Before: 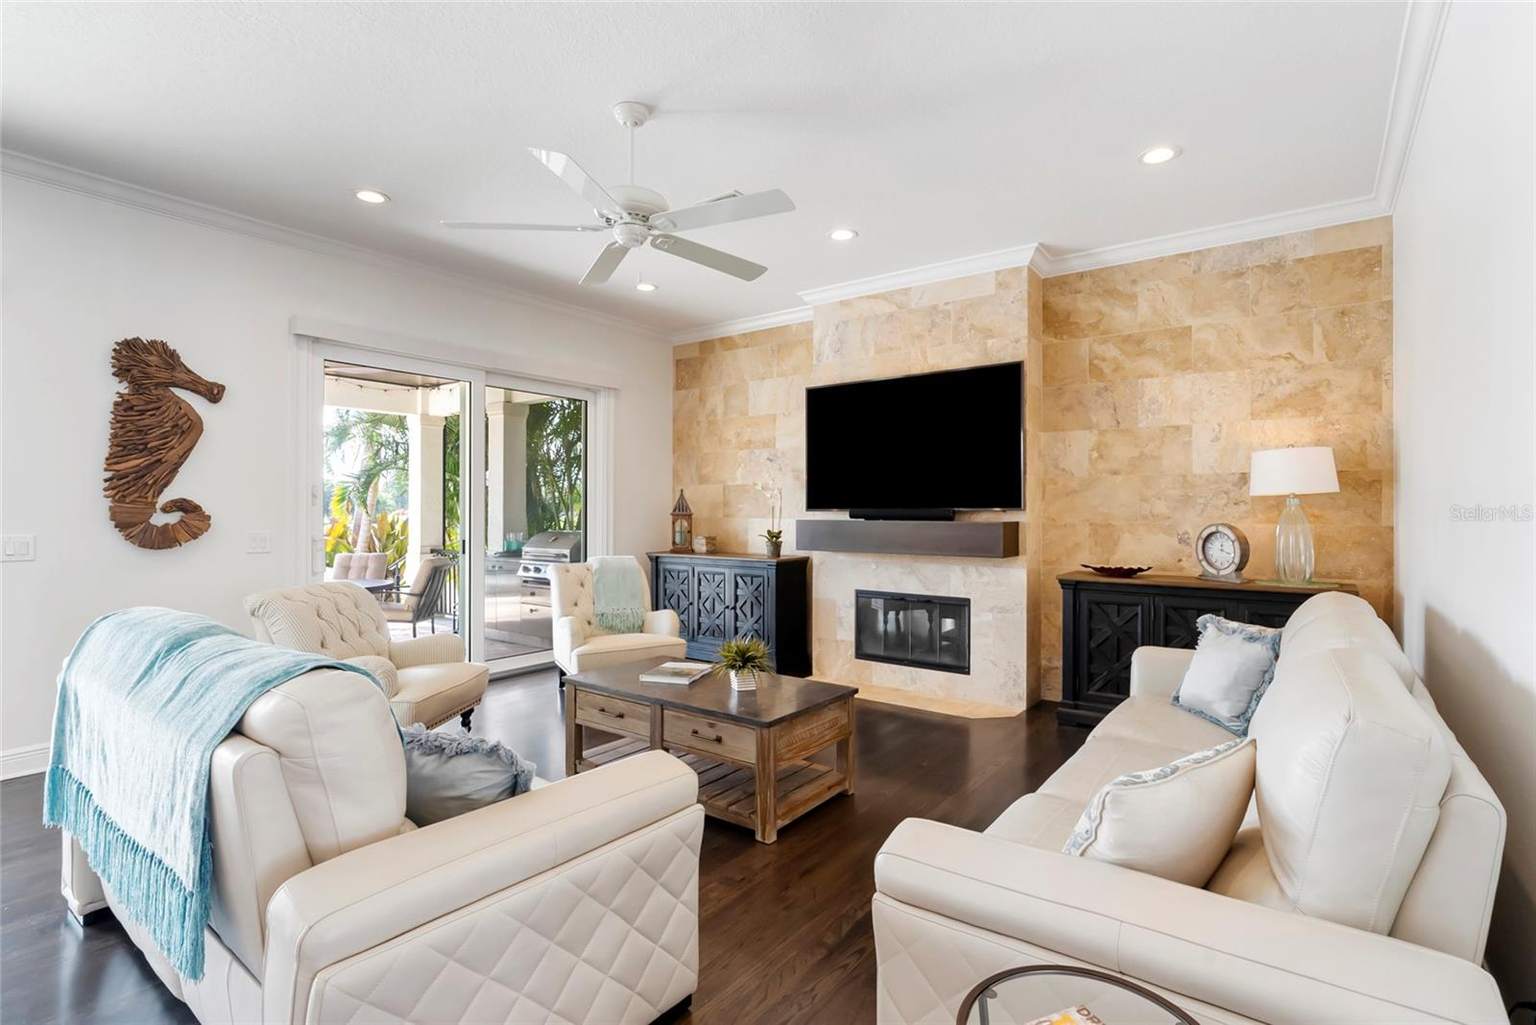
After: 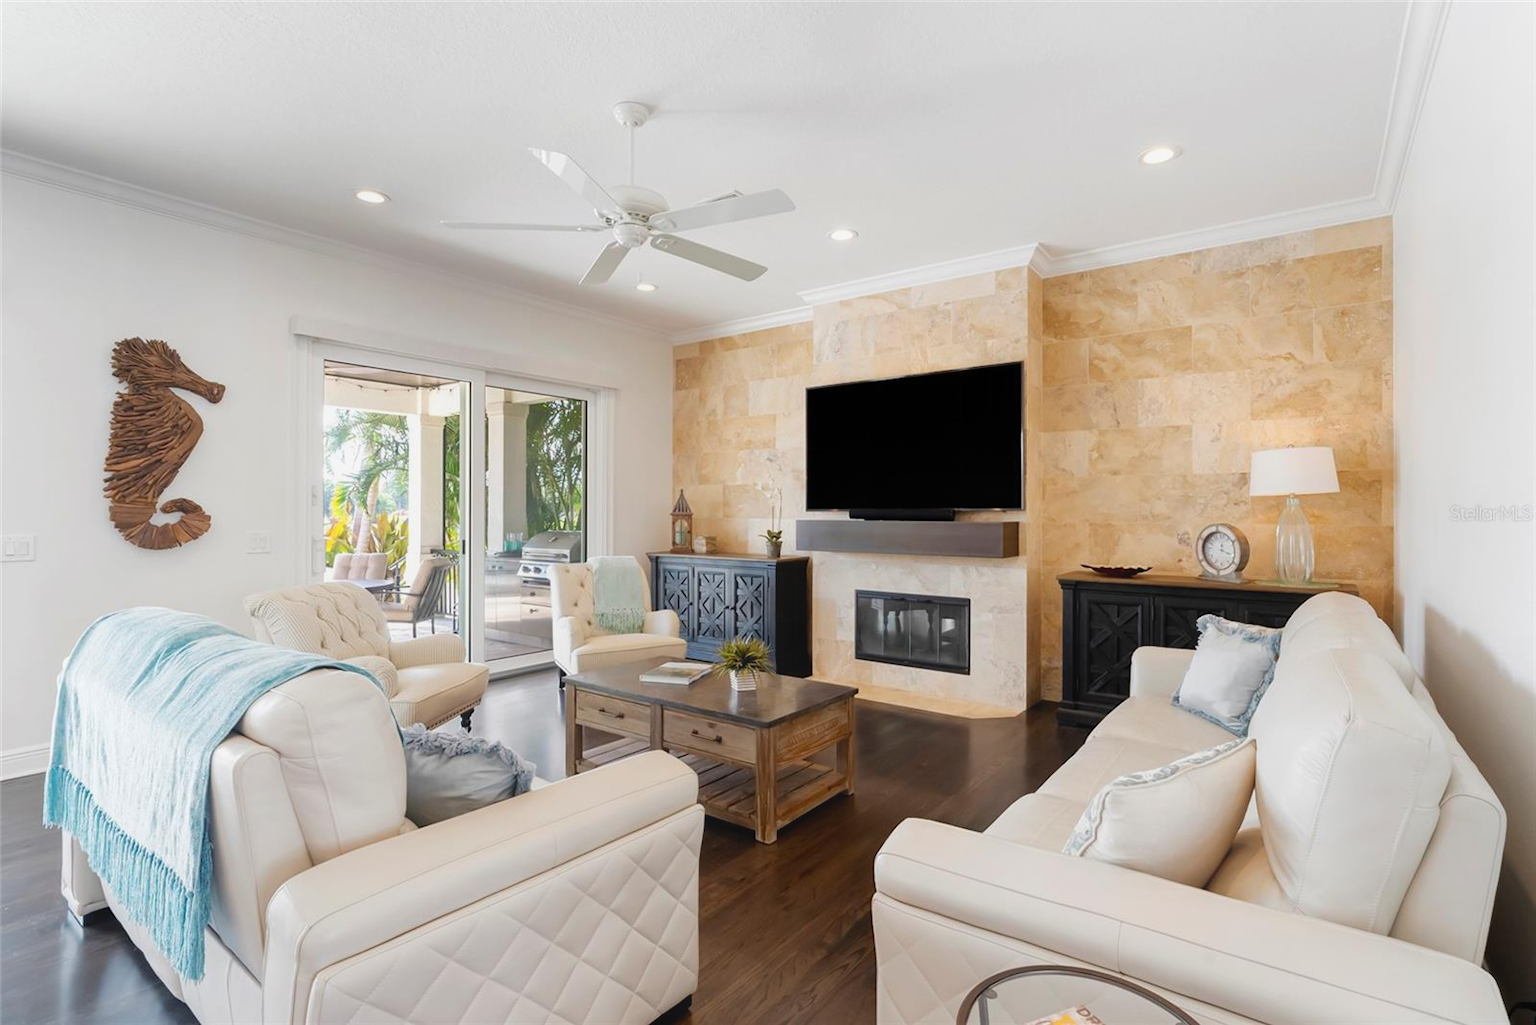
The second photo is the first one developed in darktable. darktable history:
contrast equalizer: octaves 7, y [[0.46, 0.454, 0.451, 0.451, 0.455, 0.46], [0.5 ×6], [0.5 ×6], [0 ×6], [0 ×6]]
